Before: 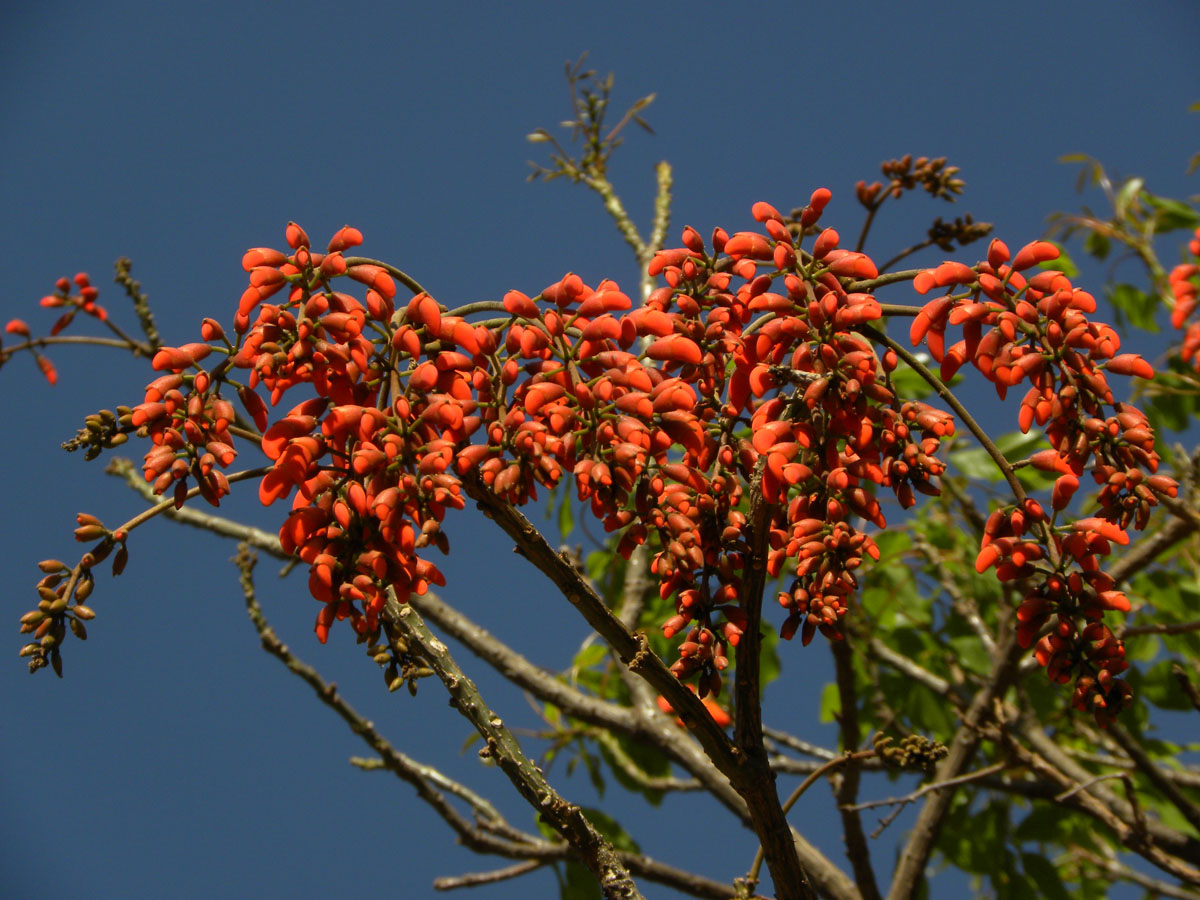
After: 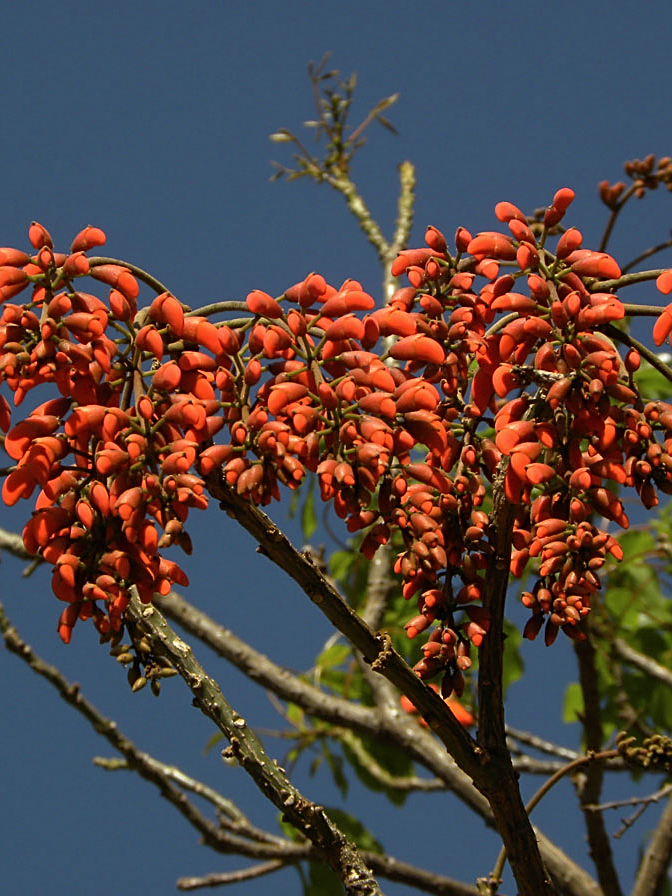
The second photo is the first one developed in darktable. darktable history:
sharpen: on, module defaults
crop: left 21.487%, right 22.351%
contrast brightness saturation: saturation -0.051
